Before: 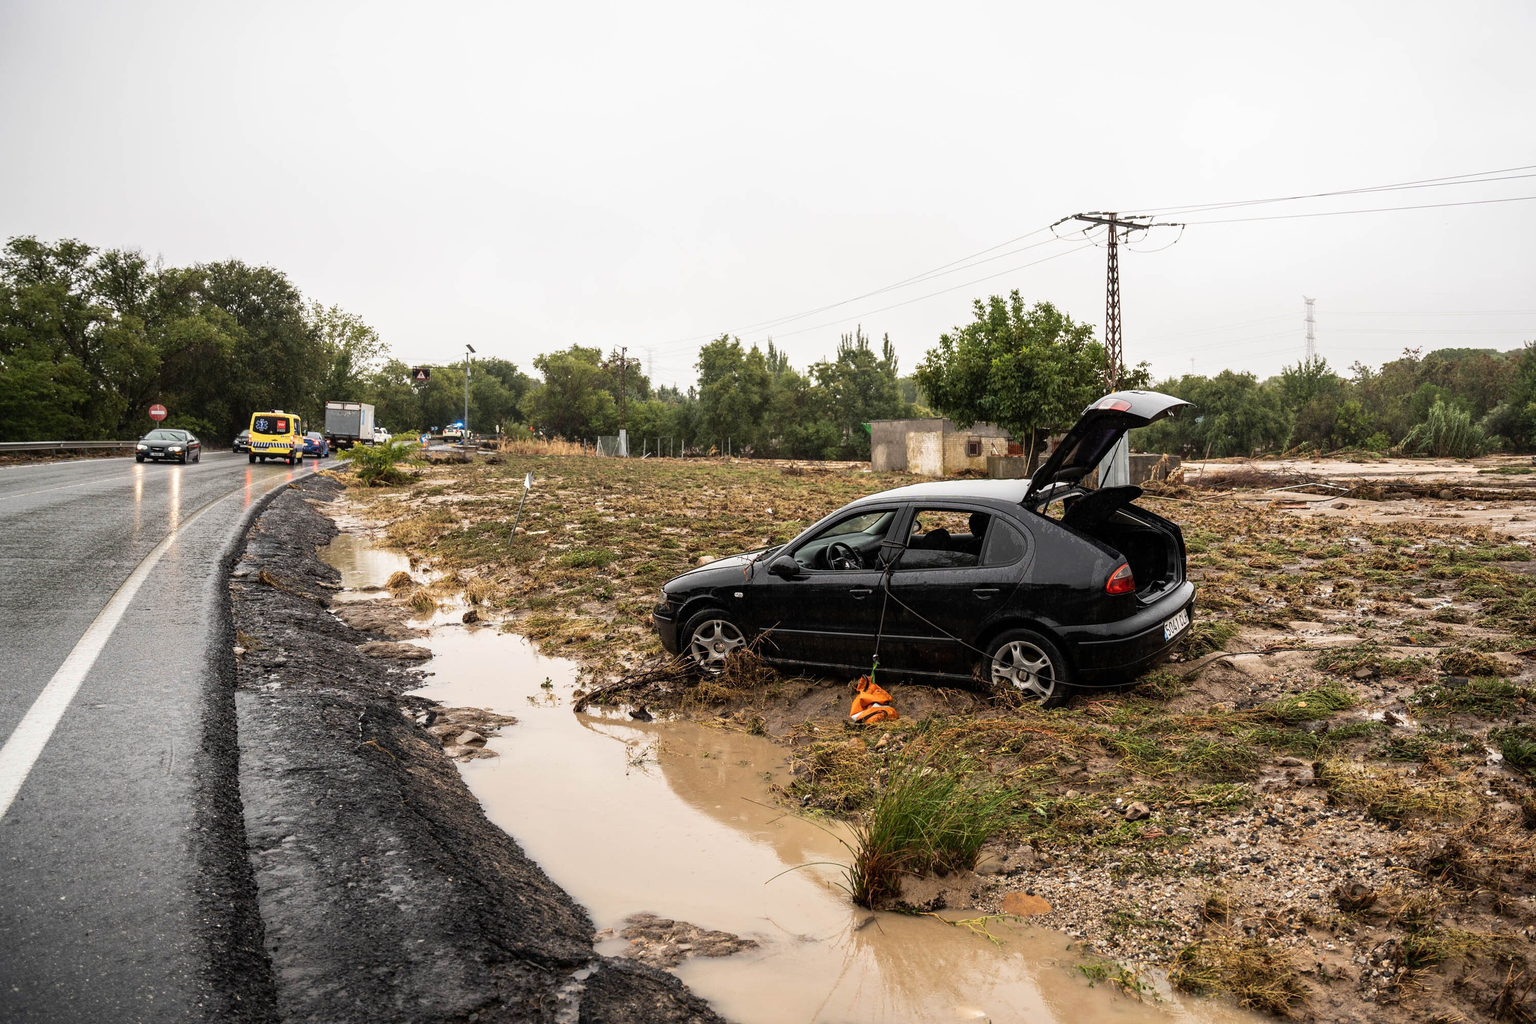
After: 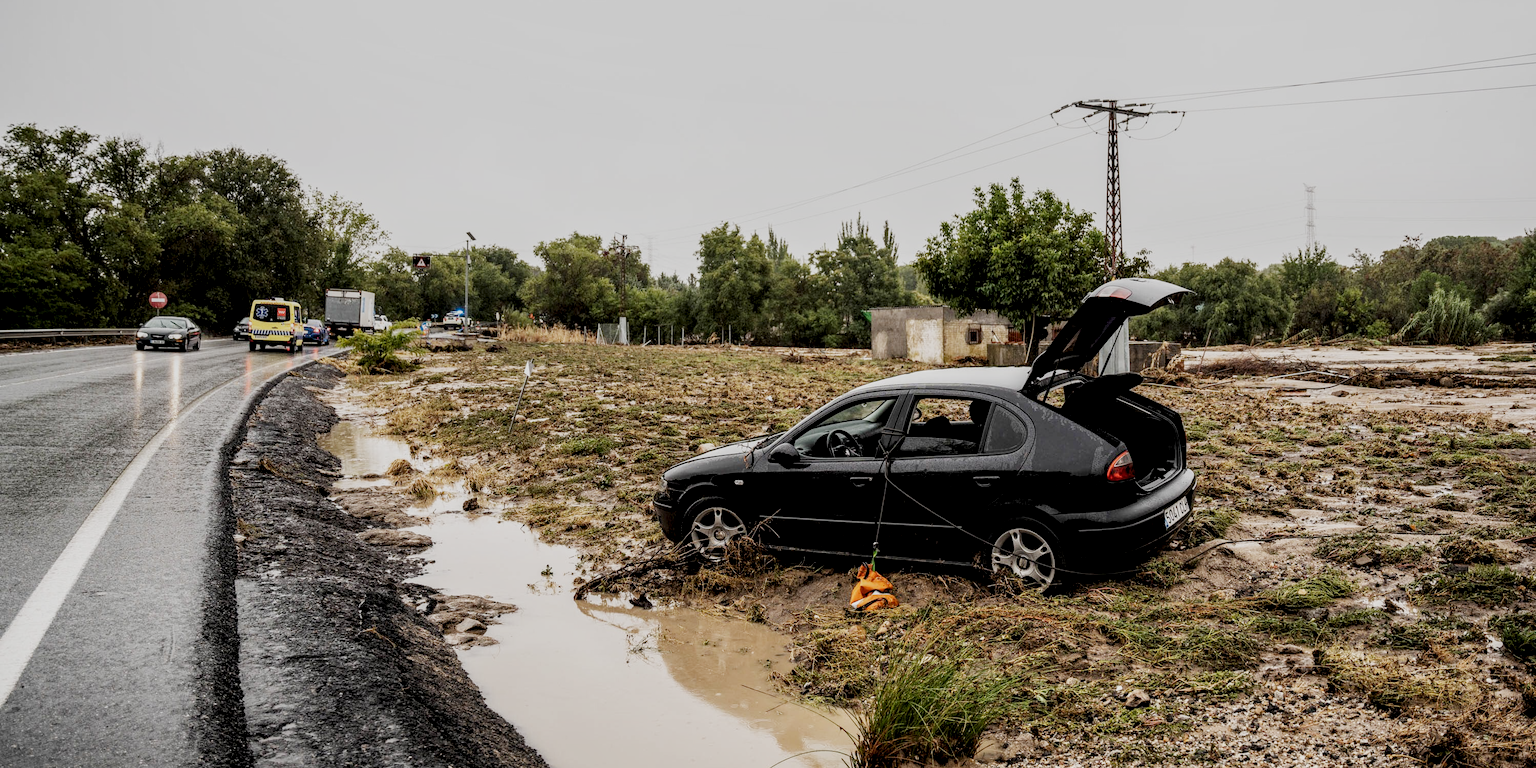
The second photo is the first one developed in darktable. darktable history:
crop: top 11.017%, bottom 13.963%
local contrast: detail 135%, midtone range 0.747
filmic rgb: black relative exposure -7.25 EV, white relative exposure 5.06 EV, threshold 2.95 EV, hardness 3.21, preserve chrominance no, color science v5 (2021), contrast in shadows safe, contrast in highlights safe, enable highlight reconstruction true
